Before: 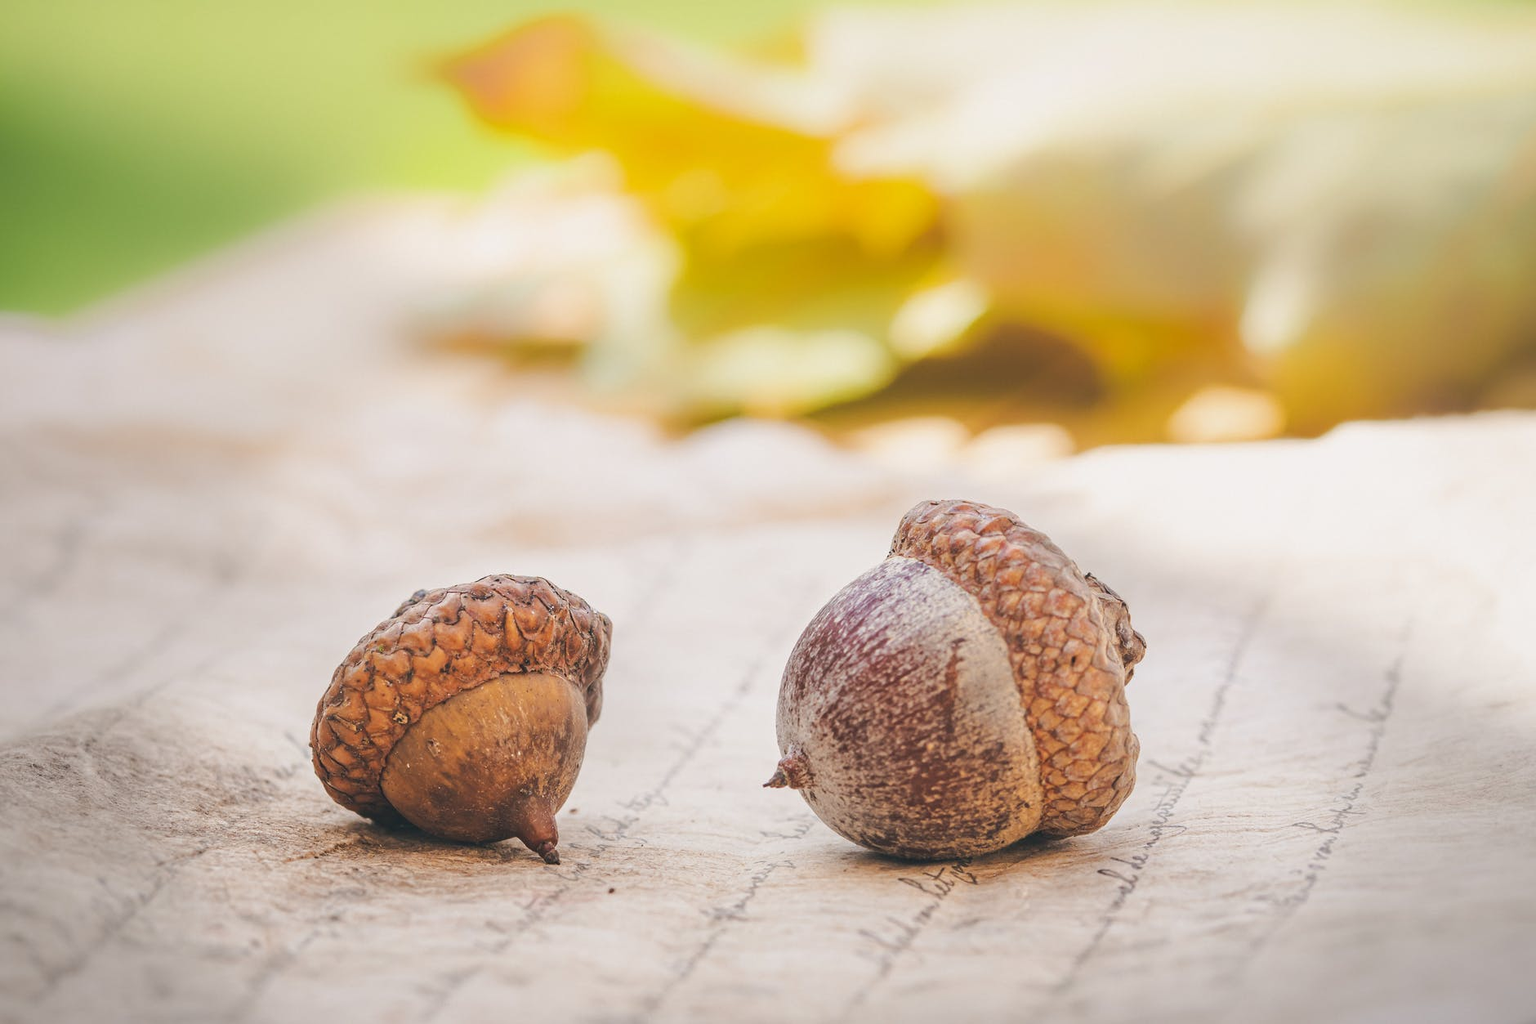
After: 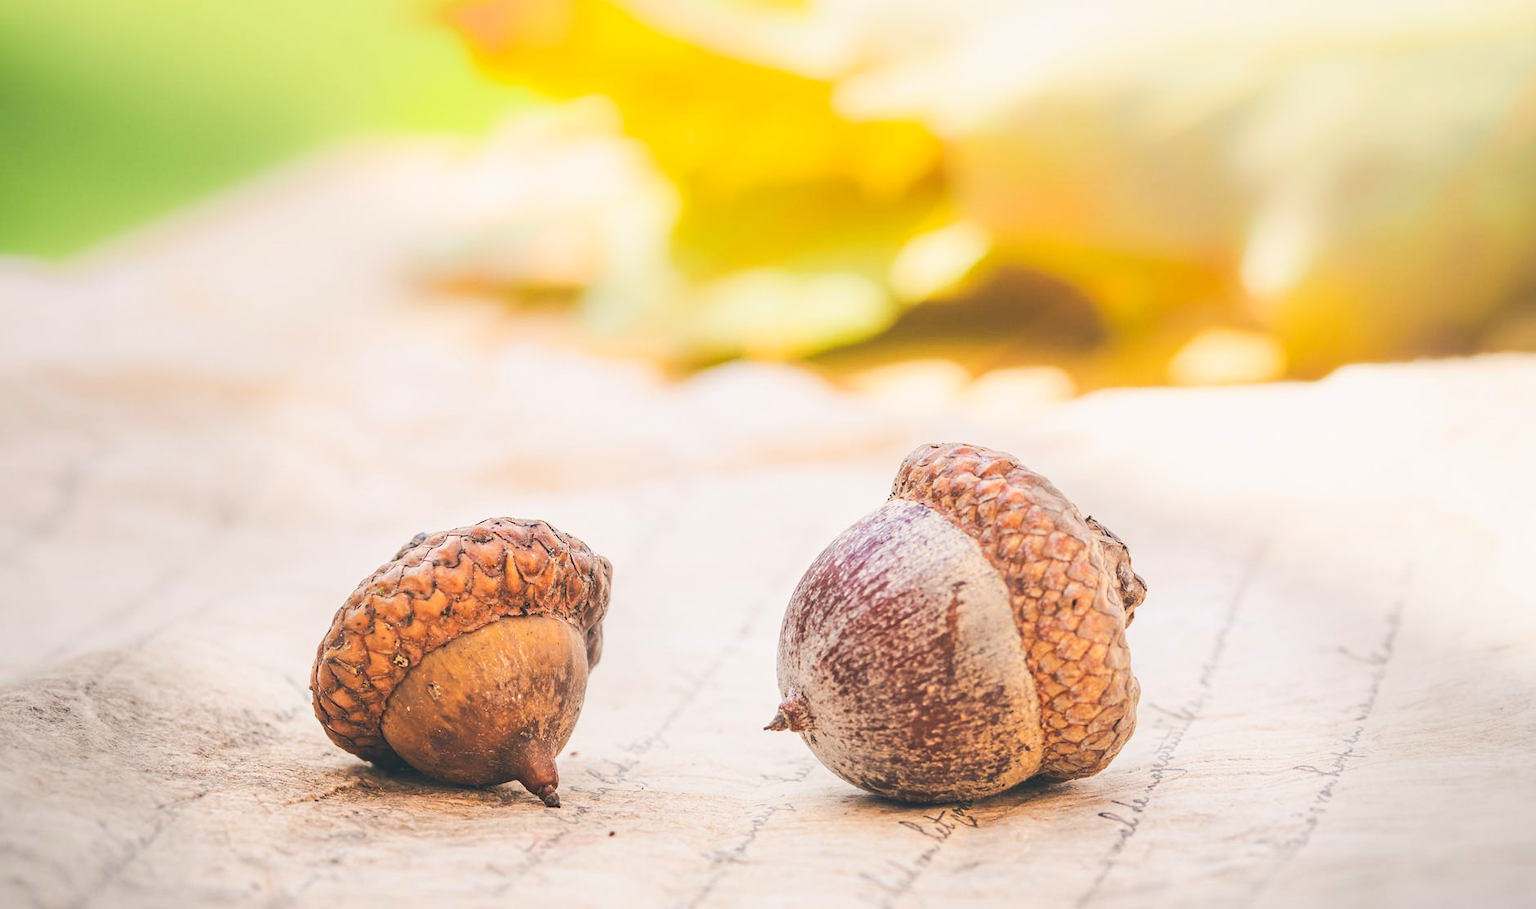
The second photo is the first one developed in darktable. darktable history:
crop and rotate: top 5.609%, bottom 5.609%
contrast brightness saturation: contrast 0.2, brightness 0.16, saturation 0.22
